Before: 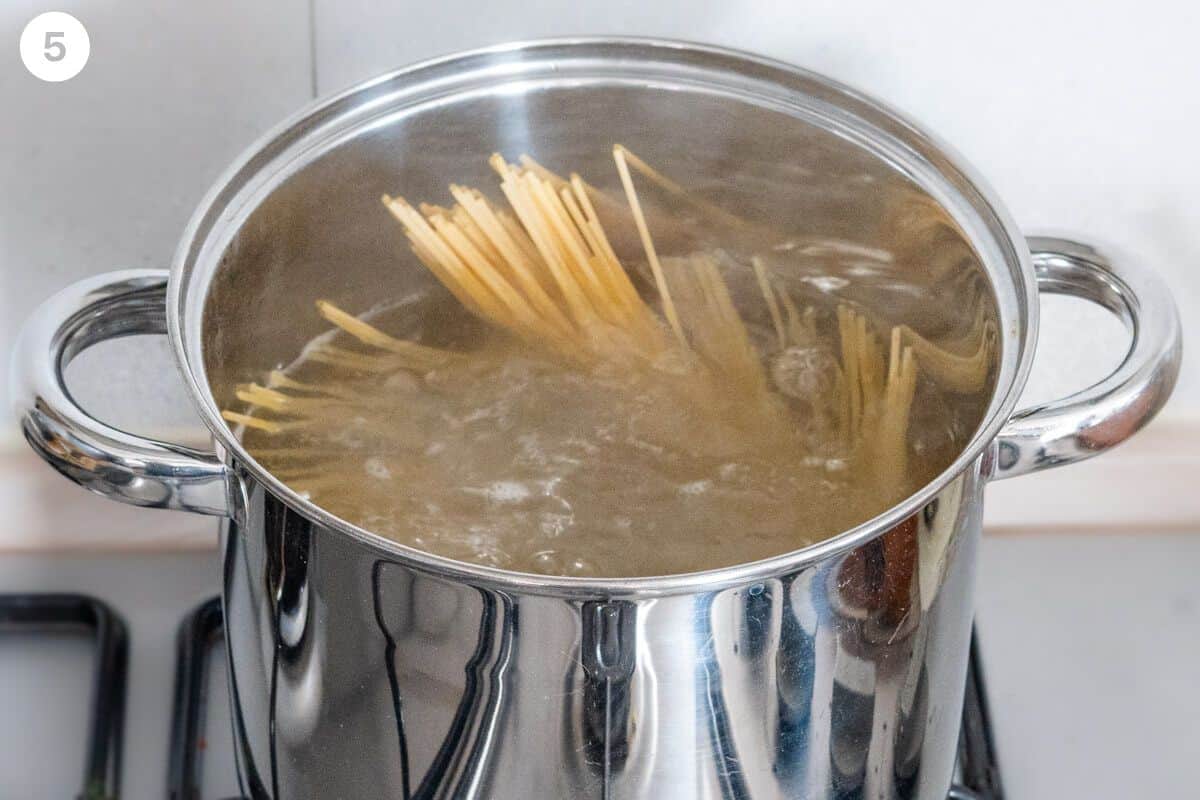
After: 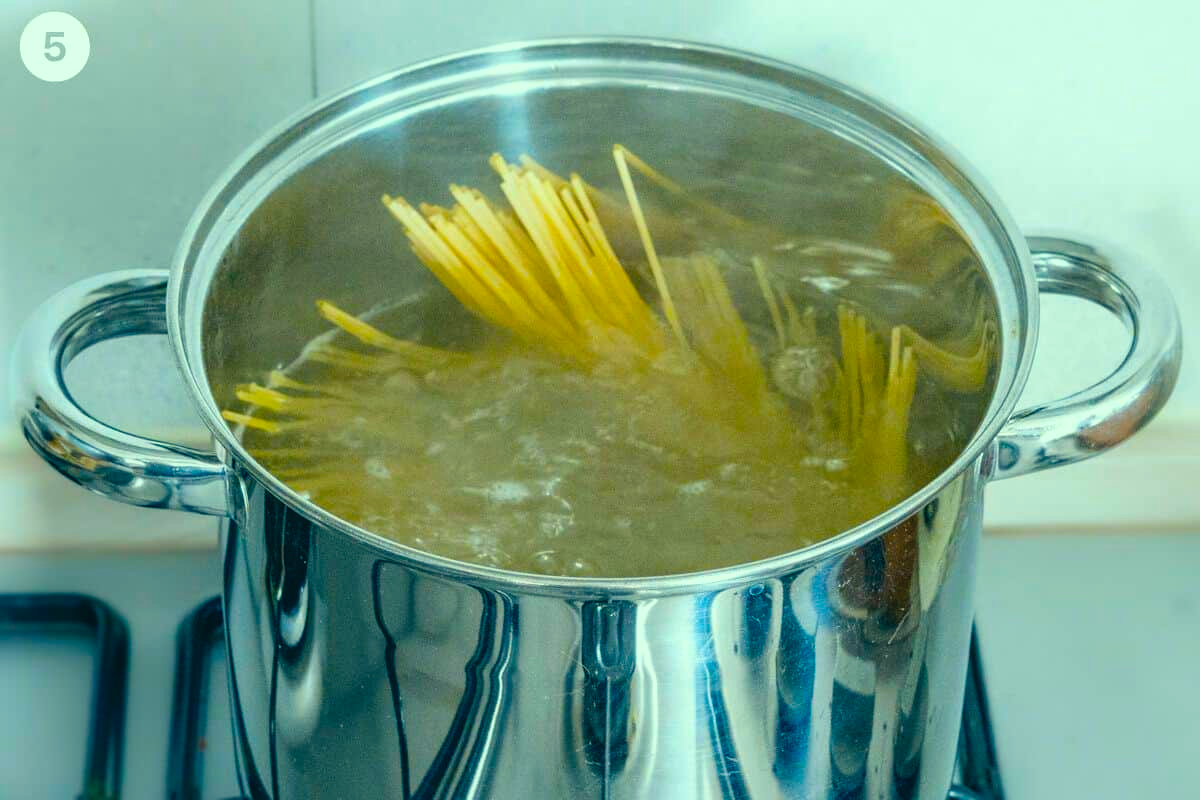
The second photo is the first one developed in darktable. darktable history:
color correction: highlights a* -19.7, highlights b* 9.8, shadows a* -20.95, shadows b* -11.05
color balance rgb: shadows lift › chroma 2.043%, shadows lift › hue 248.27°, linear chroma grading › shadows 9.419%, linear chroma grading › highlights 10.591%, linear chroma grading › global chroma 14.457%, linear chroma grading › mid-tones 14.779%, perceptual saturation grading › global saturation 19.821%, global vibrance 14.499%
